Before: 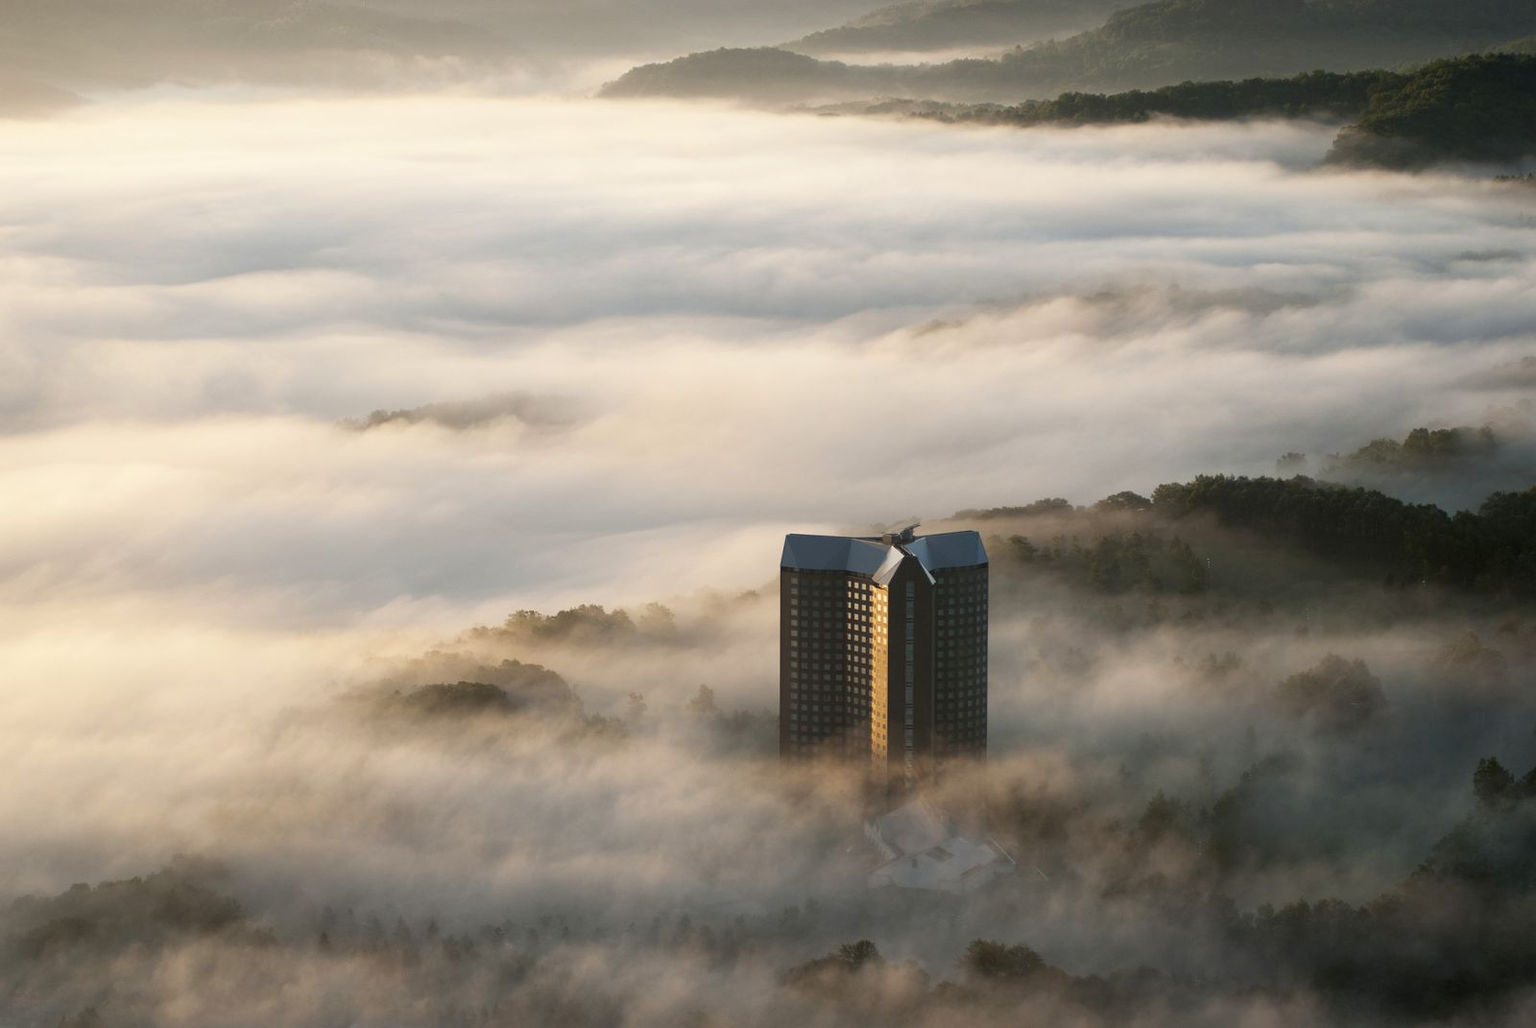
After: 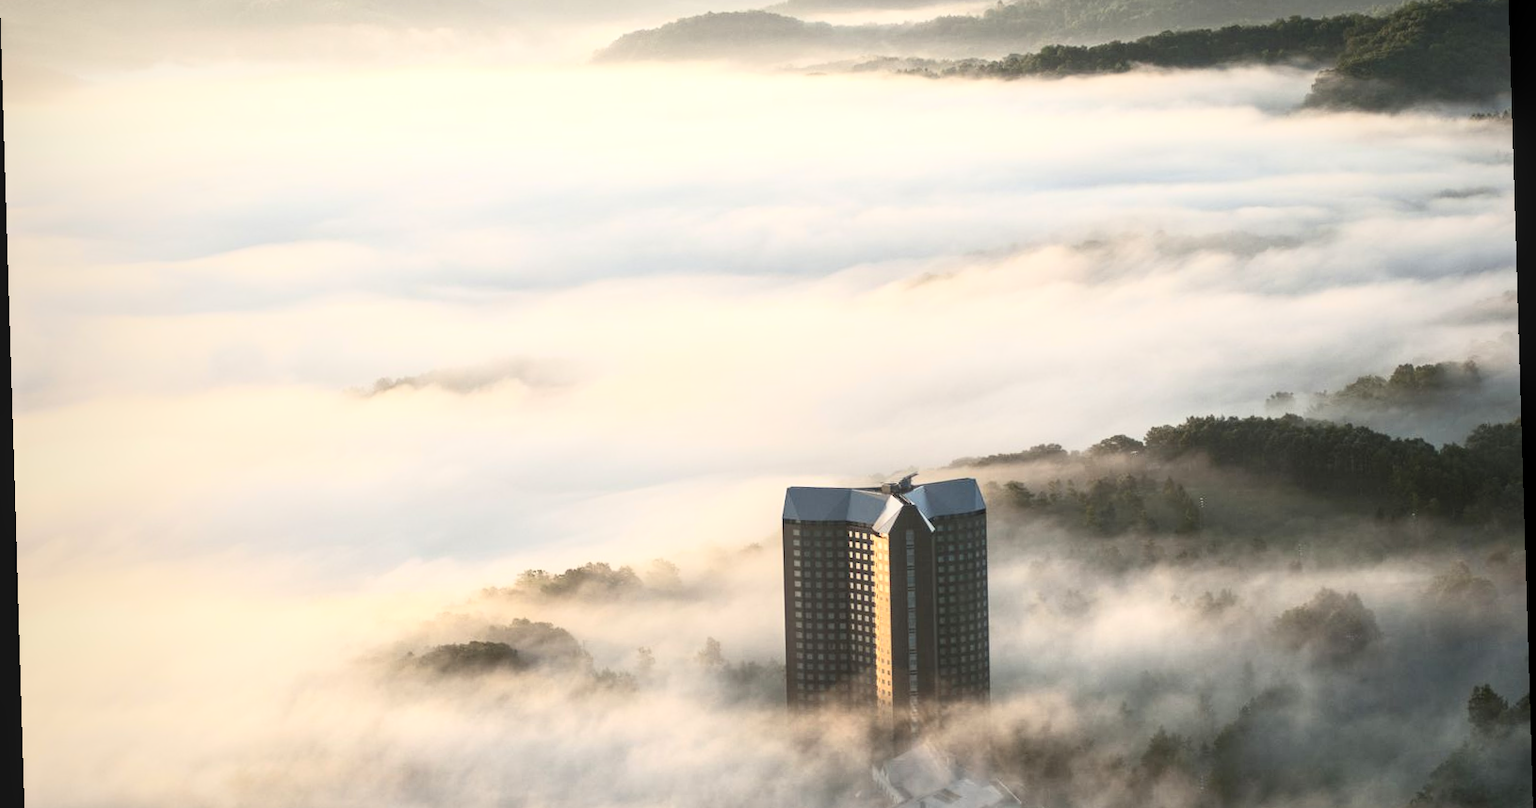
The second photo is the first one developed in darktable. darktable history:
crop: top 5.667%, bottom 17.637%
rotate and perspective: rotation -1.75°, automatic cropping off
contrast brightness saturation: contrast 0.39, brightness 0.53
local contrast: on, module defaults
